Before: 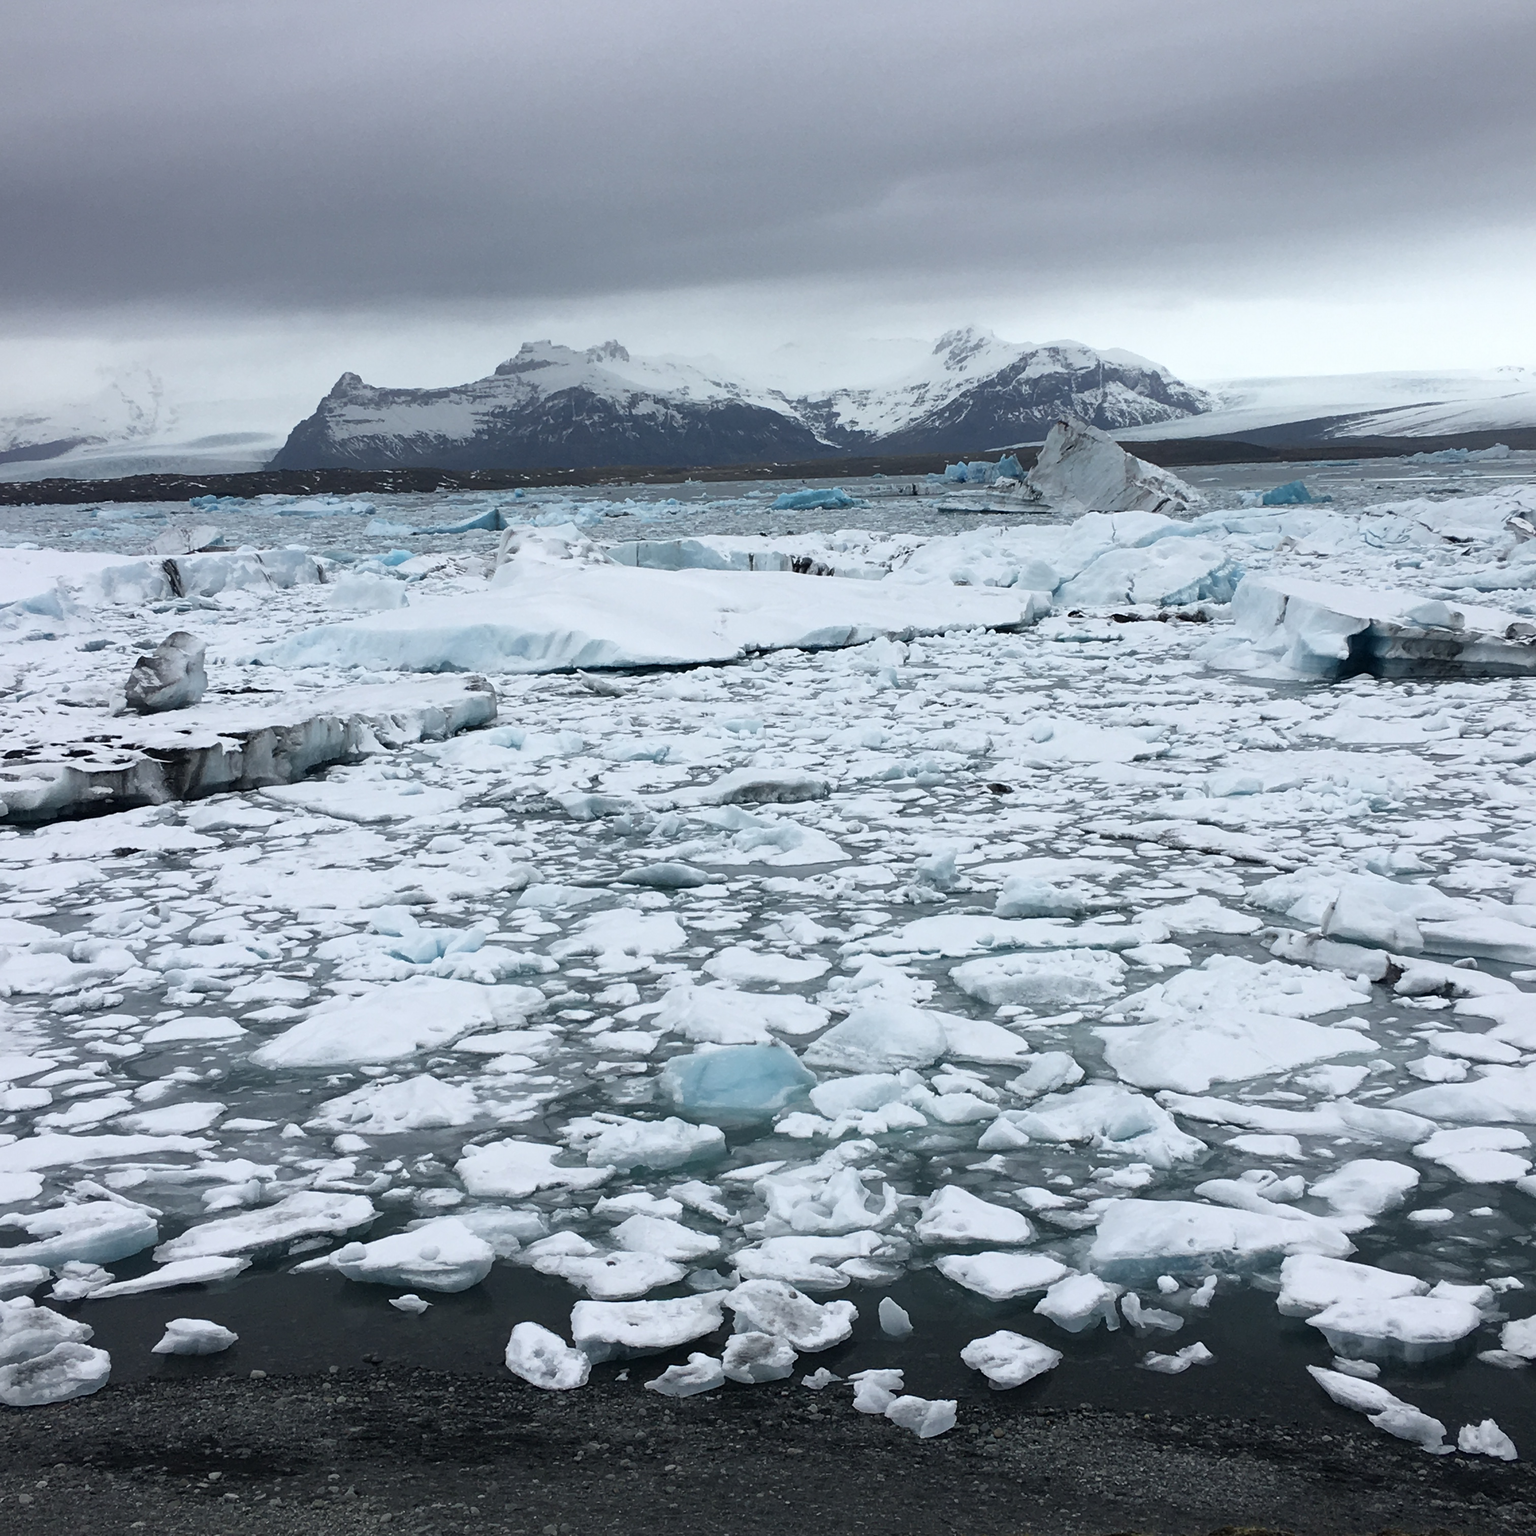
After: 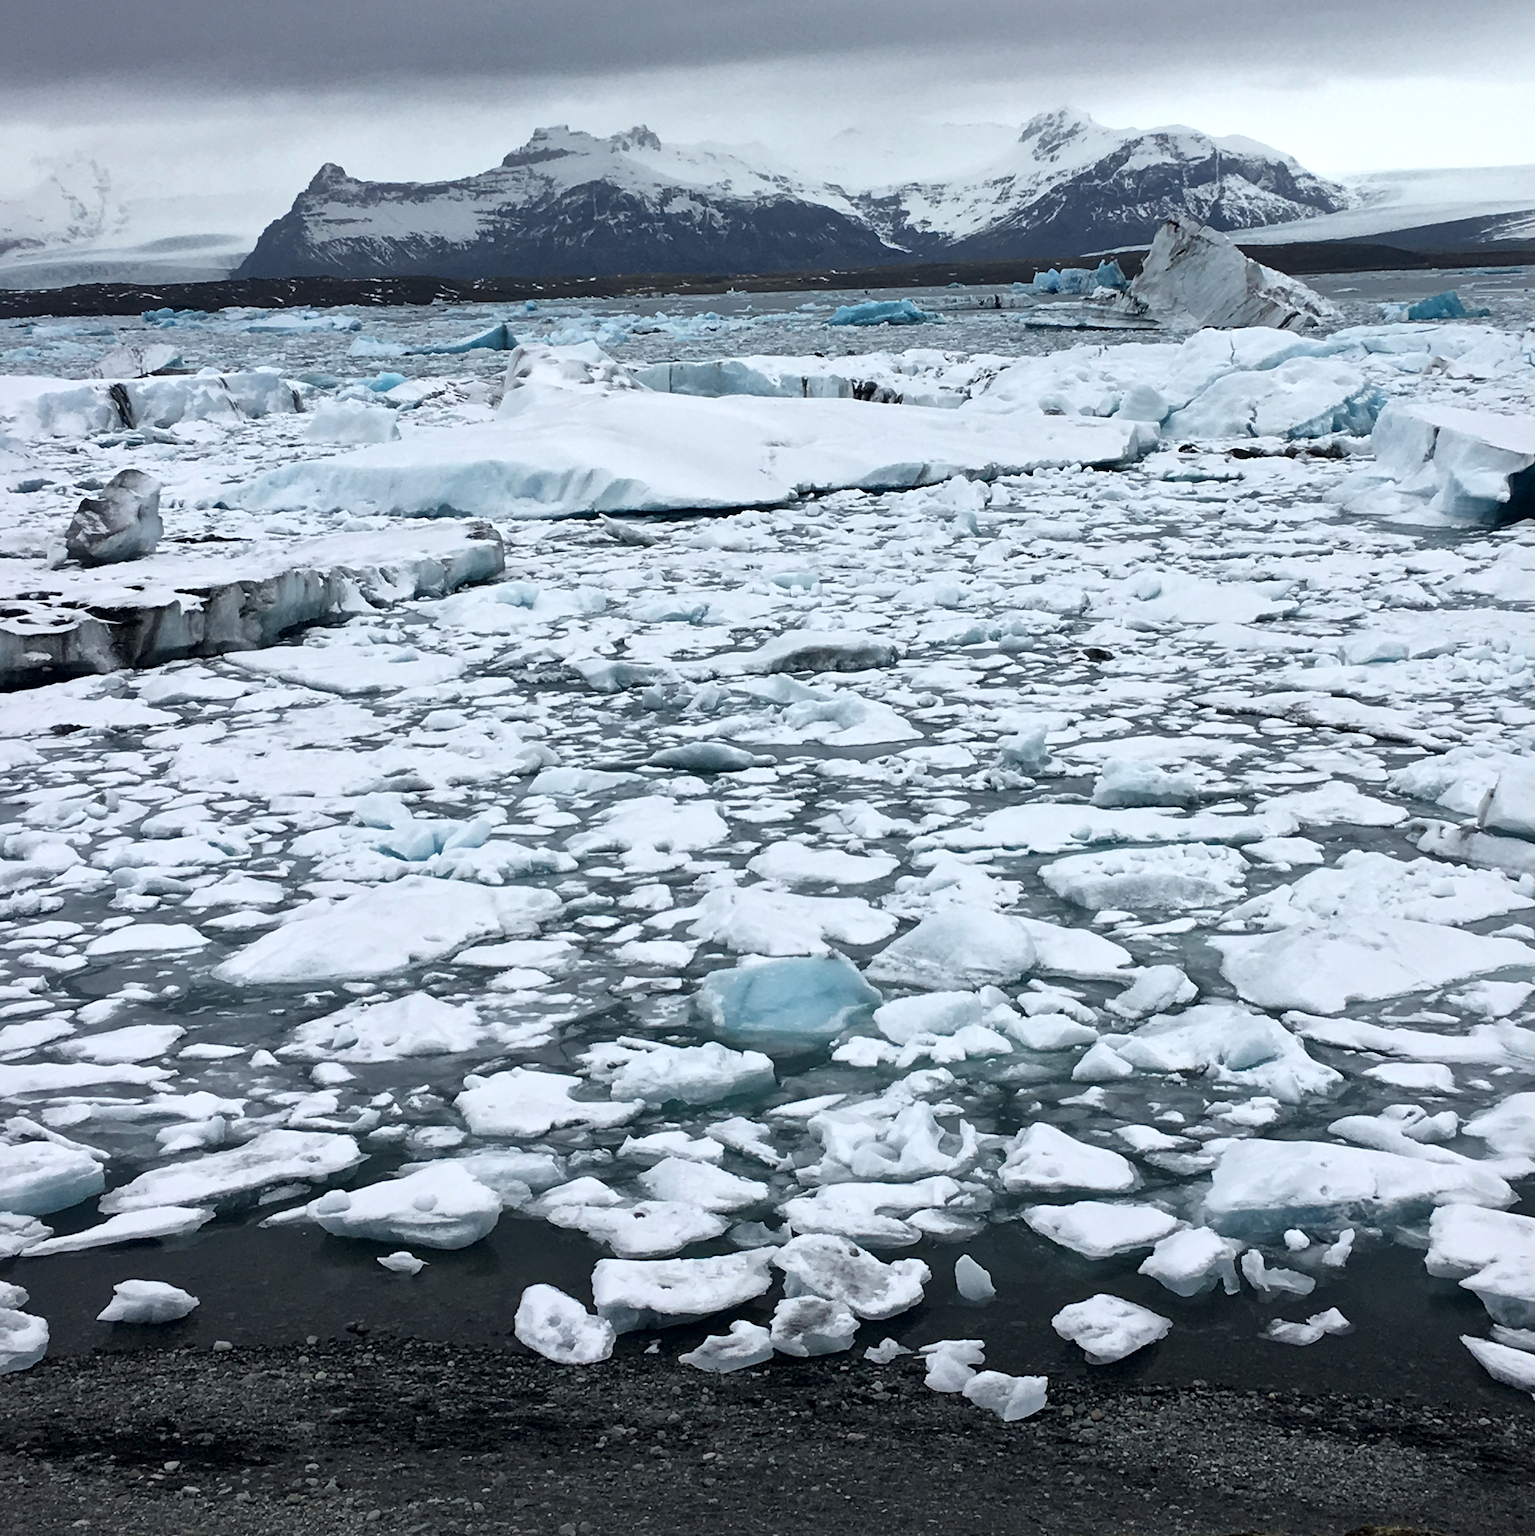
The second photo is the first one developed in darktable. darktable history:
local contrast: mode bilateral grid, contrast 26, coarseness 59, detail 152%, midtone range 0.2
contrast brightness saturation: saturation 0.096
crop and rotate: left 4.594%, top 15.255%, right 10.693%
